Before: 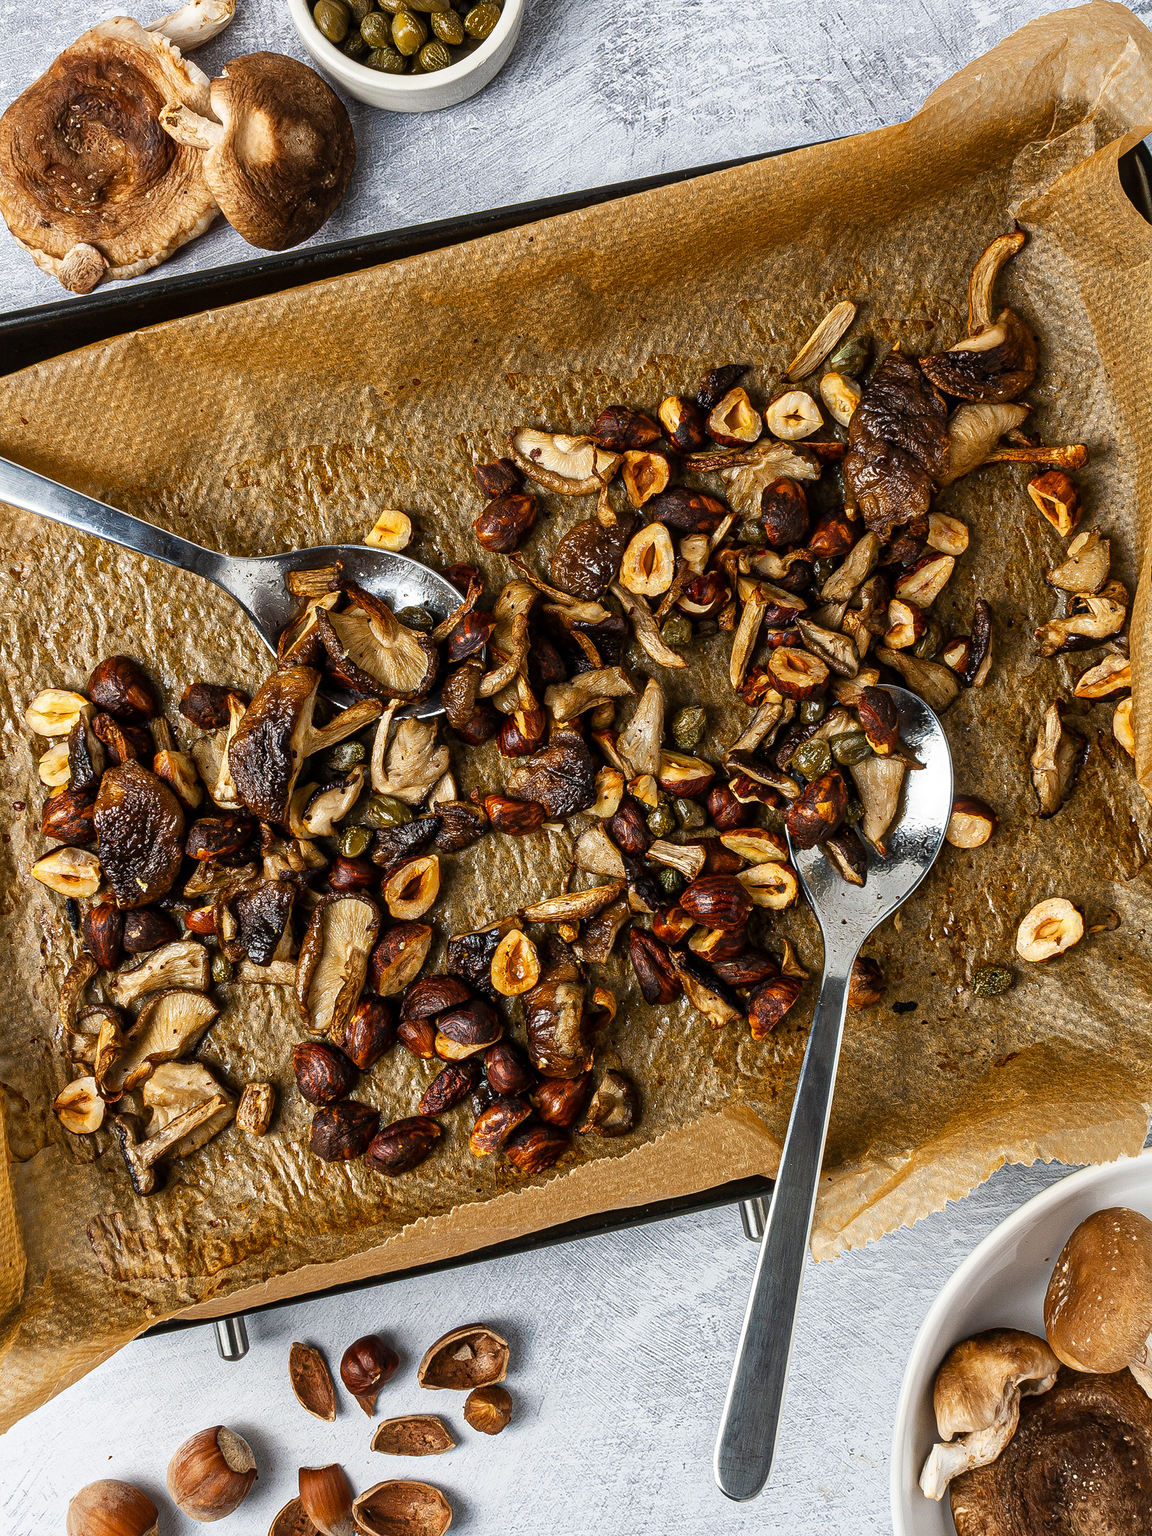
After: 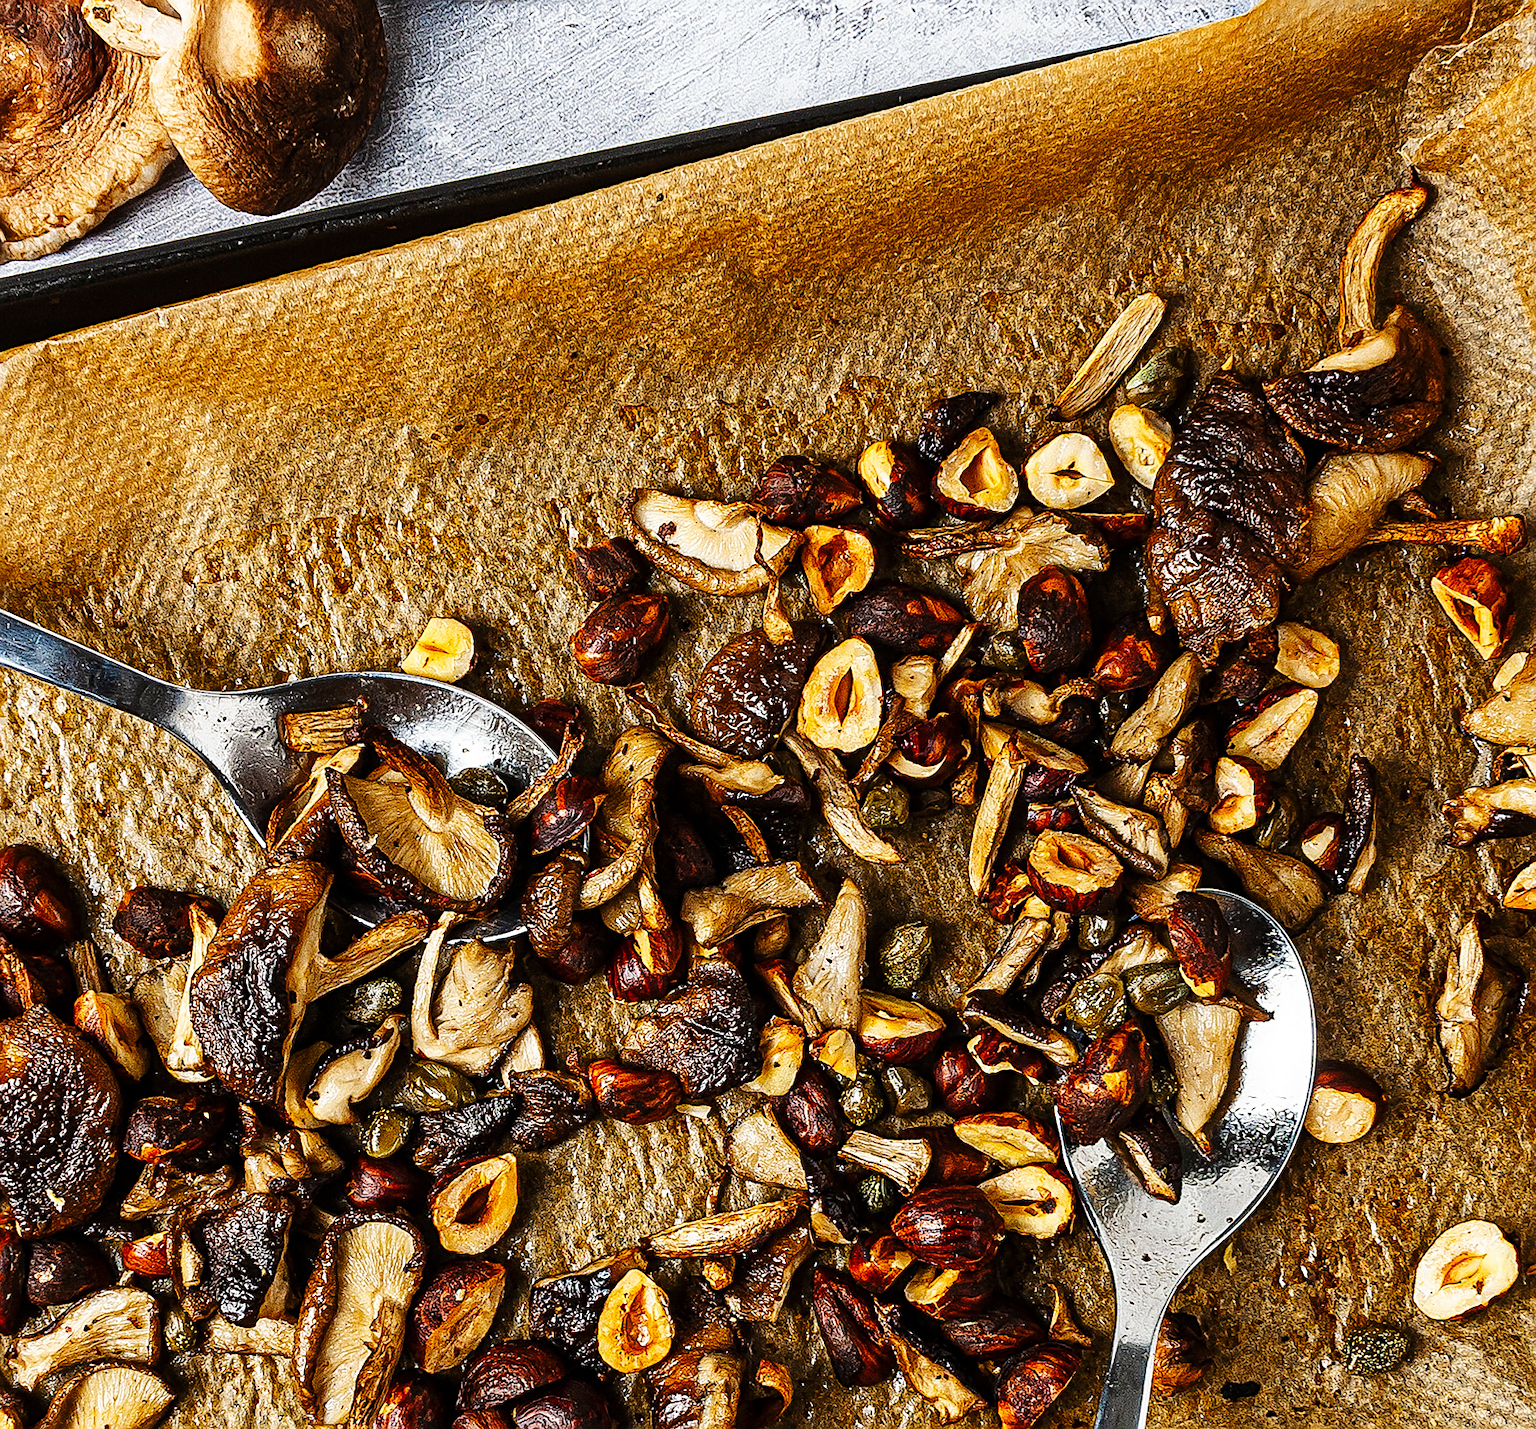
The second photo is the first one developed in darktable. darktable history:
sharpen: on, module defaults
crop and rotate: left 9.229%, top 7.312%, right 4.908%, bottom 32.734%
base curve: curves: ch0 [(0, 0) (0.032, 0.025) (0.121, 0.166) (0.206, 0.329) (0.605, 0.79) (1, 1)], preserve colors none
